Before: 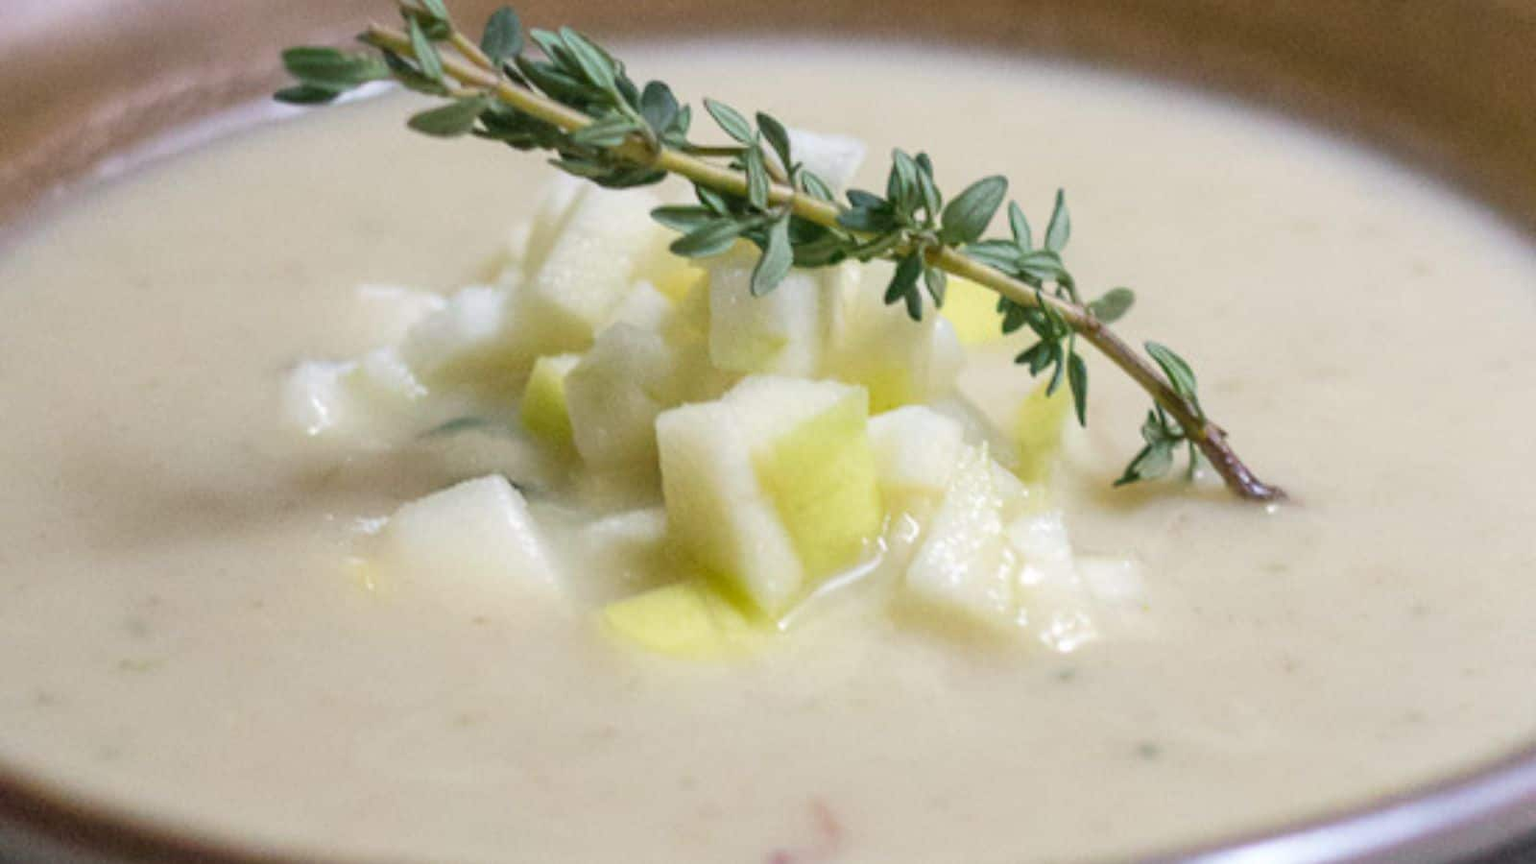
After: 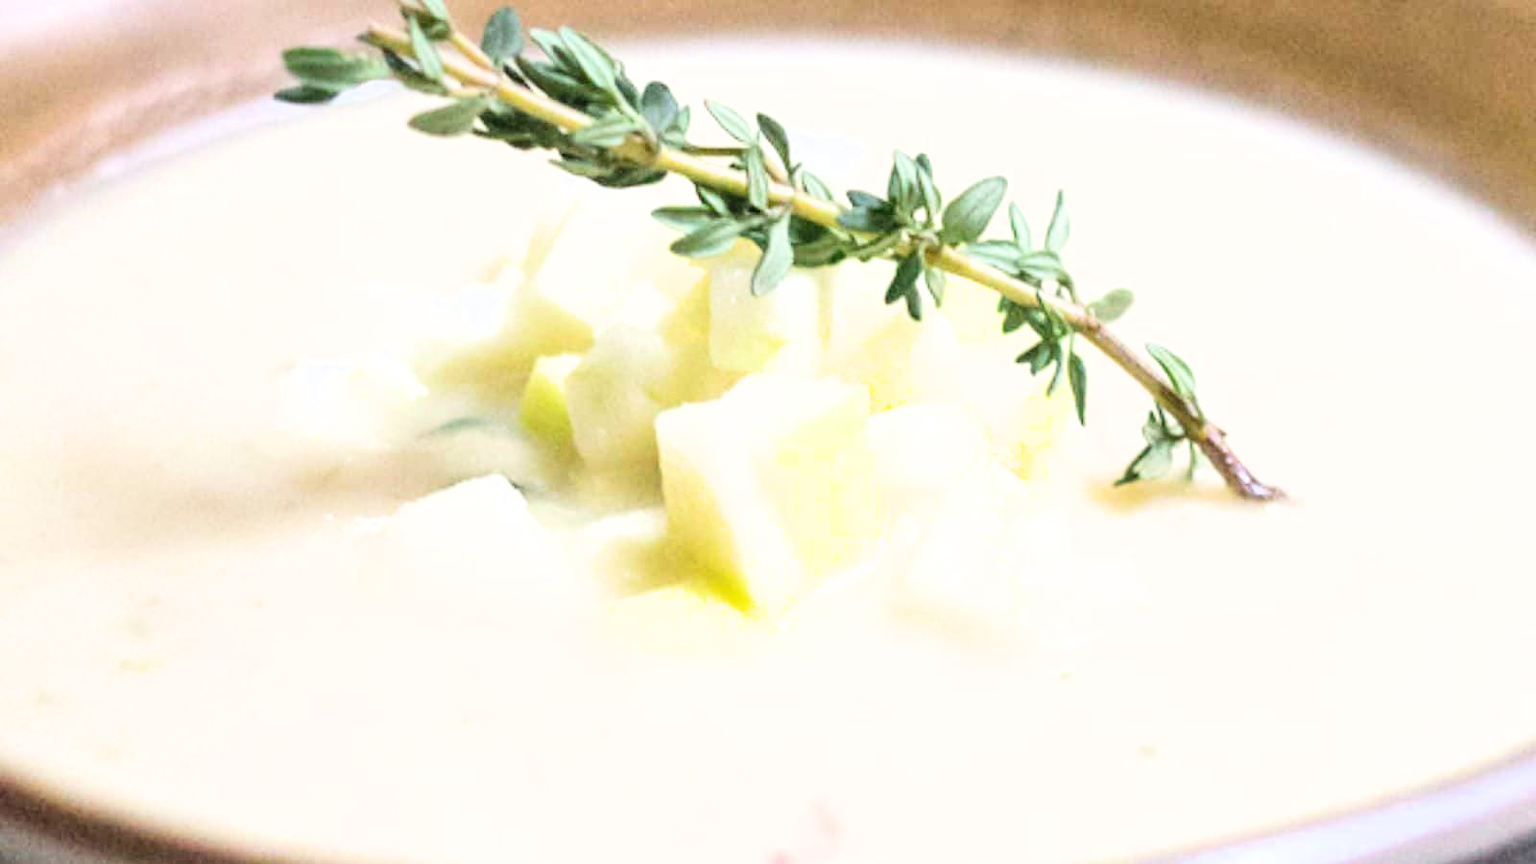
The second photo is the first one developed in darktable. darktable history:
filmic rgb: black relative exposure -16 EV, white relative exposure 6.31 EV, hardness 5.11, contrast 1.354
exposure: black level correction 0, exposure 1.471 EV, compensate highlight preservation false
